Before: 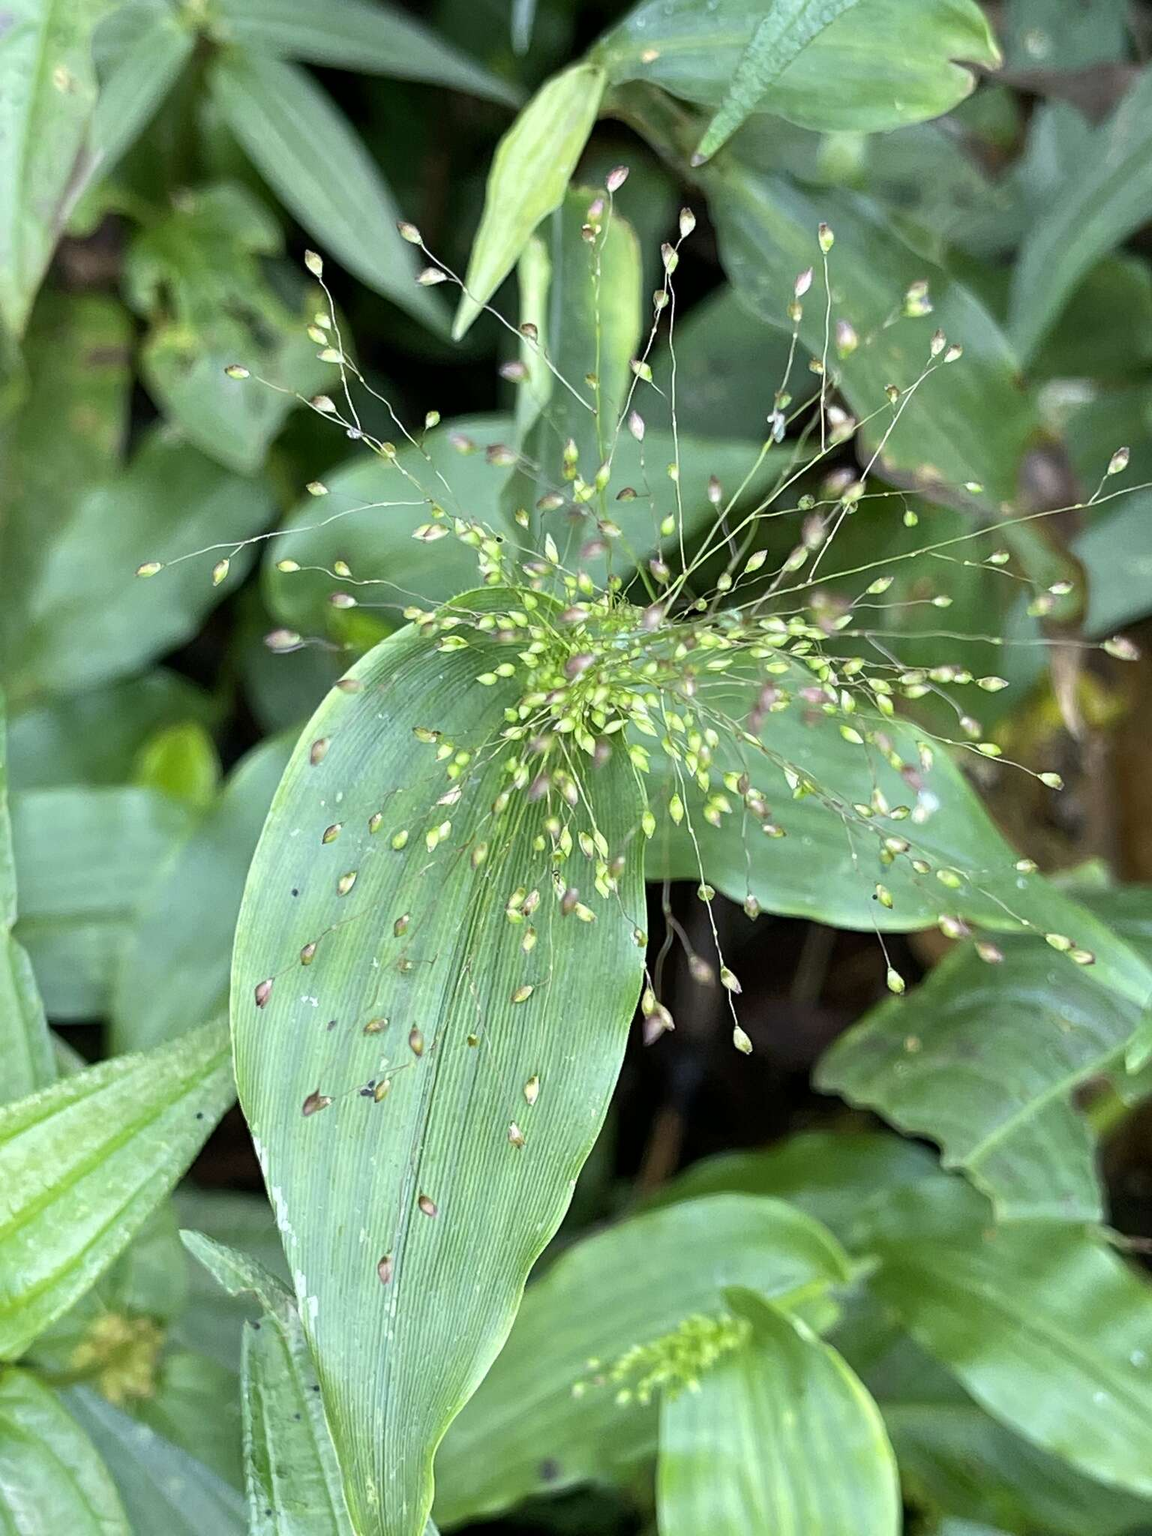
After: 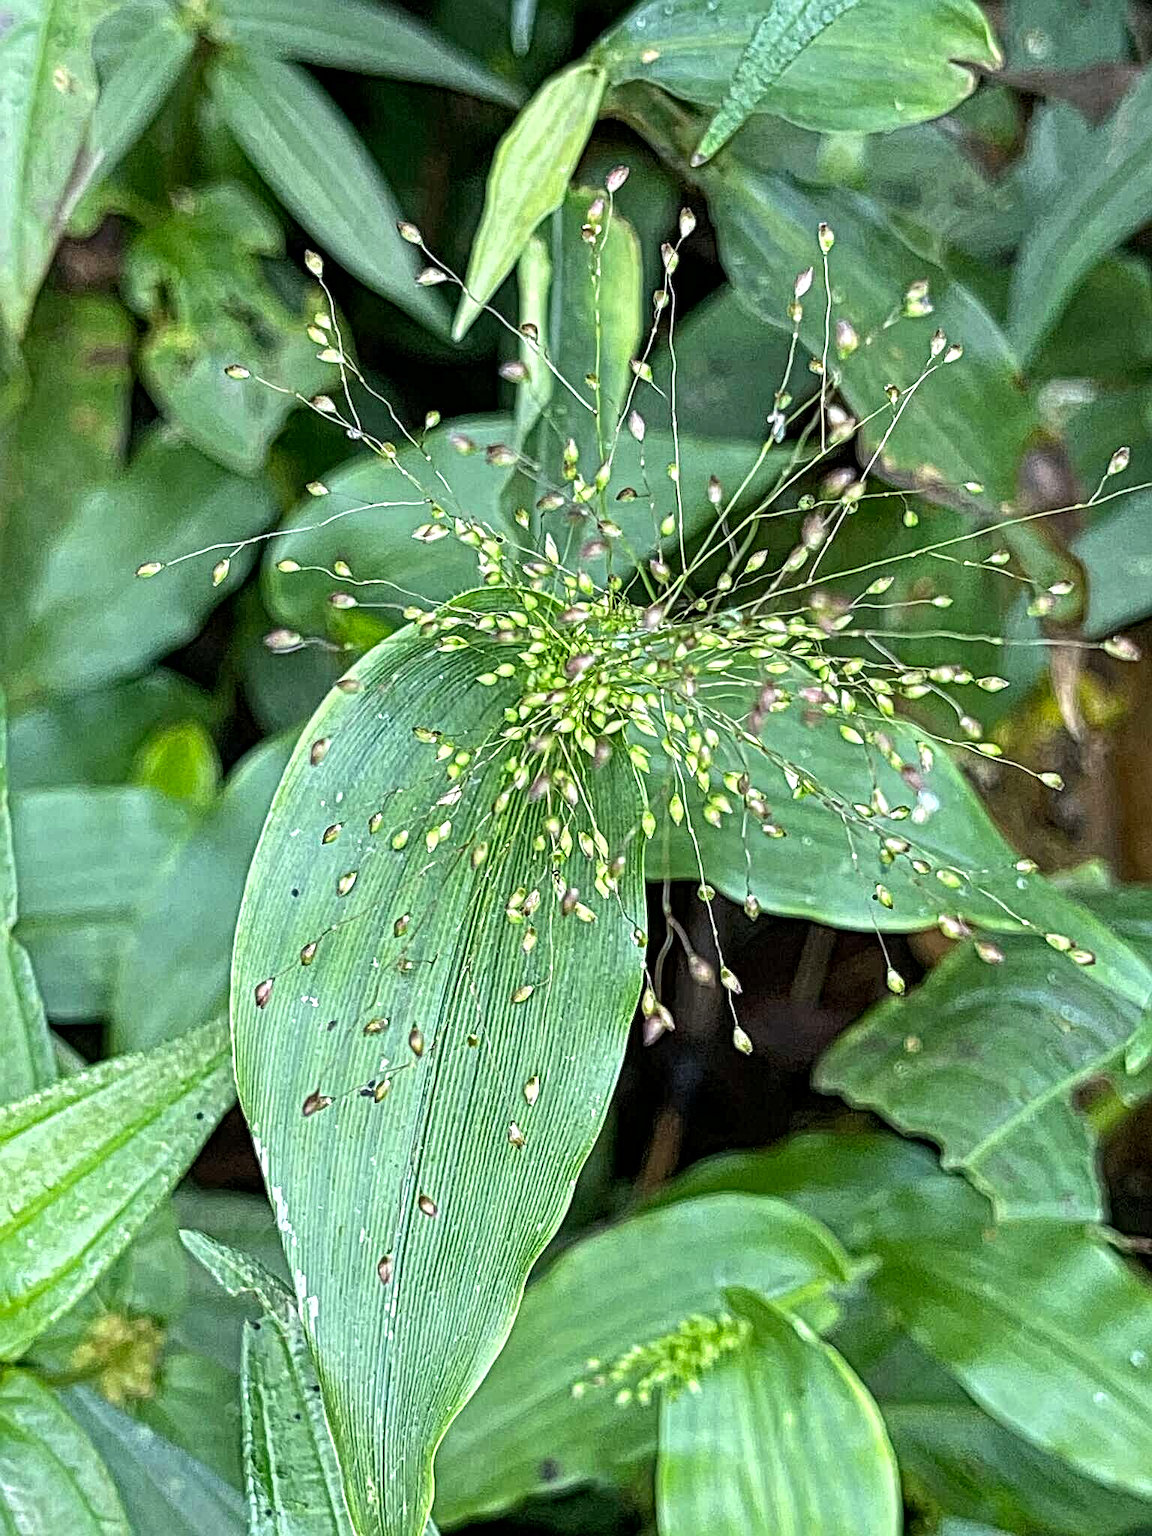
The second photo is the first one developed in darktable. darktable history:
local contrast: mode bilateral grid, contrast 20, coarseness 4, detail 299%, midtone range 0.2
